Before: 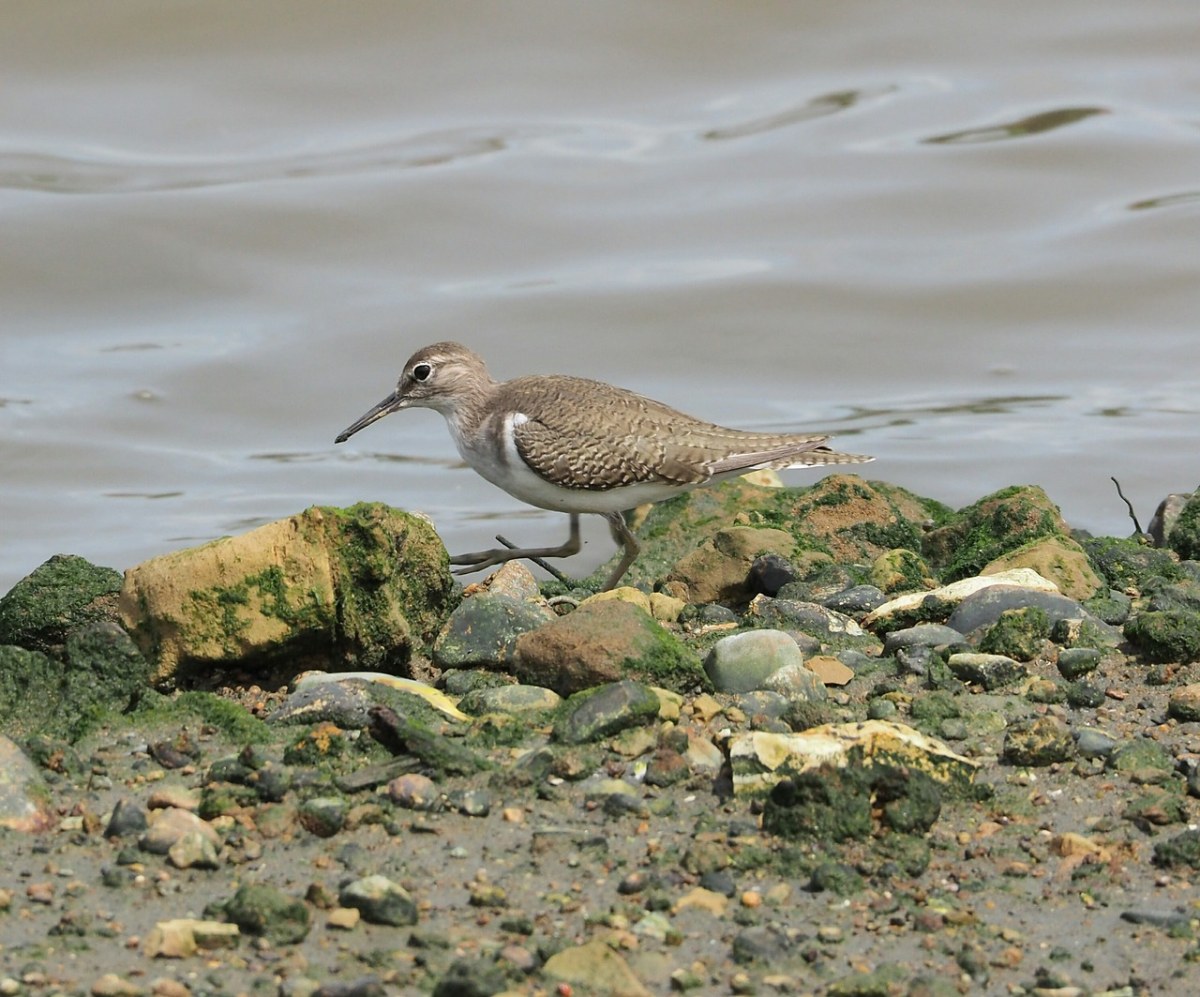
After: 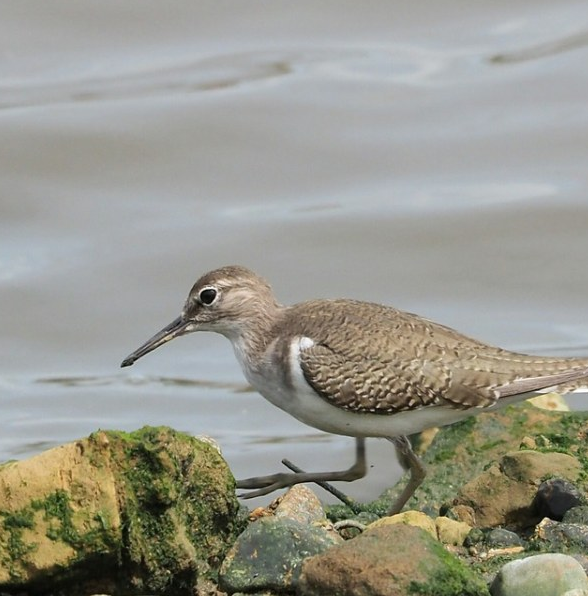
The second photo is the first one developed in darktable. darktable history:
crop: left 17.86%, top 7.703%, right 33.105%, bottom 32.423%
